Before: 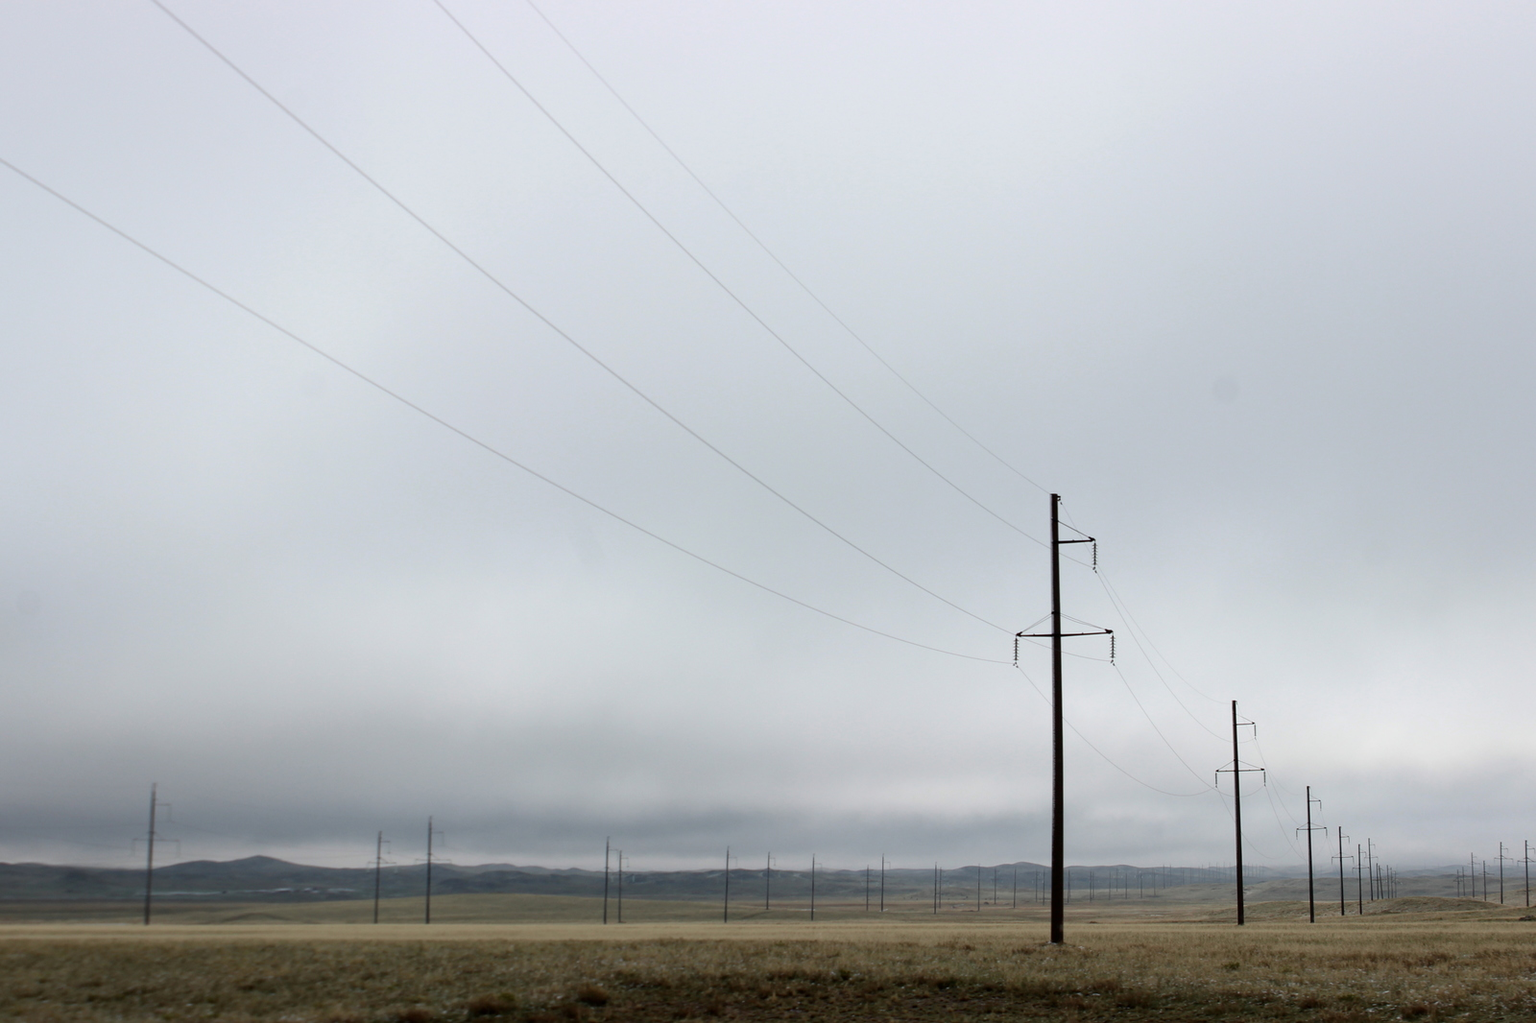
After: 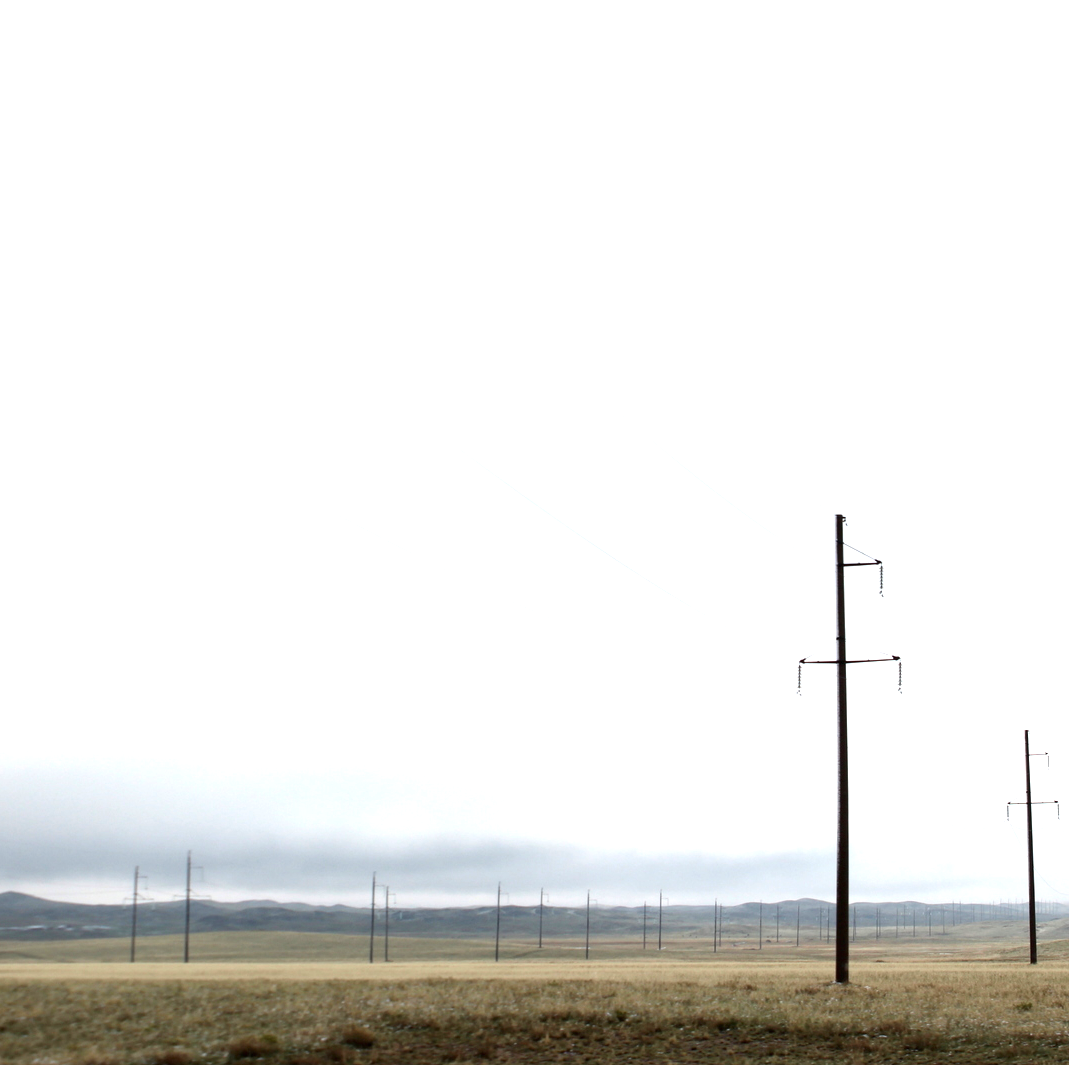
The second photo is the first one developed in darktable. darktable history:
exposure: black level correction 0, exposure 1.2 EV, compensate highlight preservation false
crop and rotate: left 16.219%, right 16.938%
